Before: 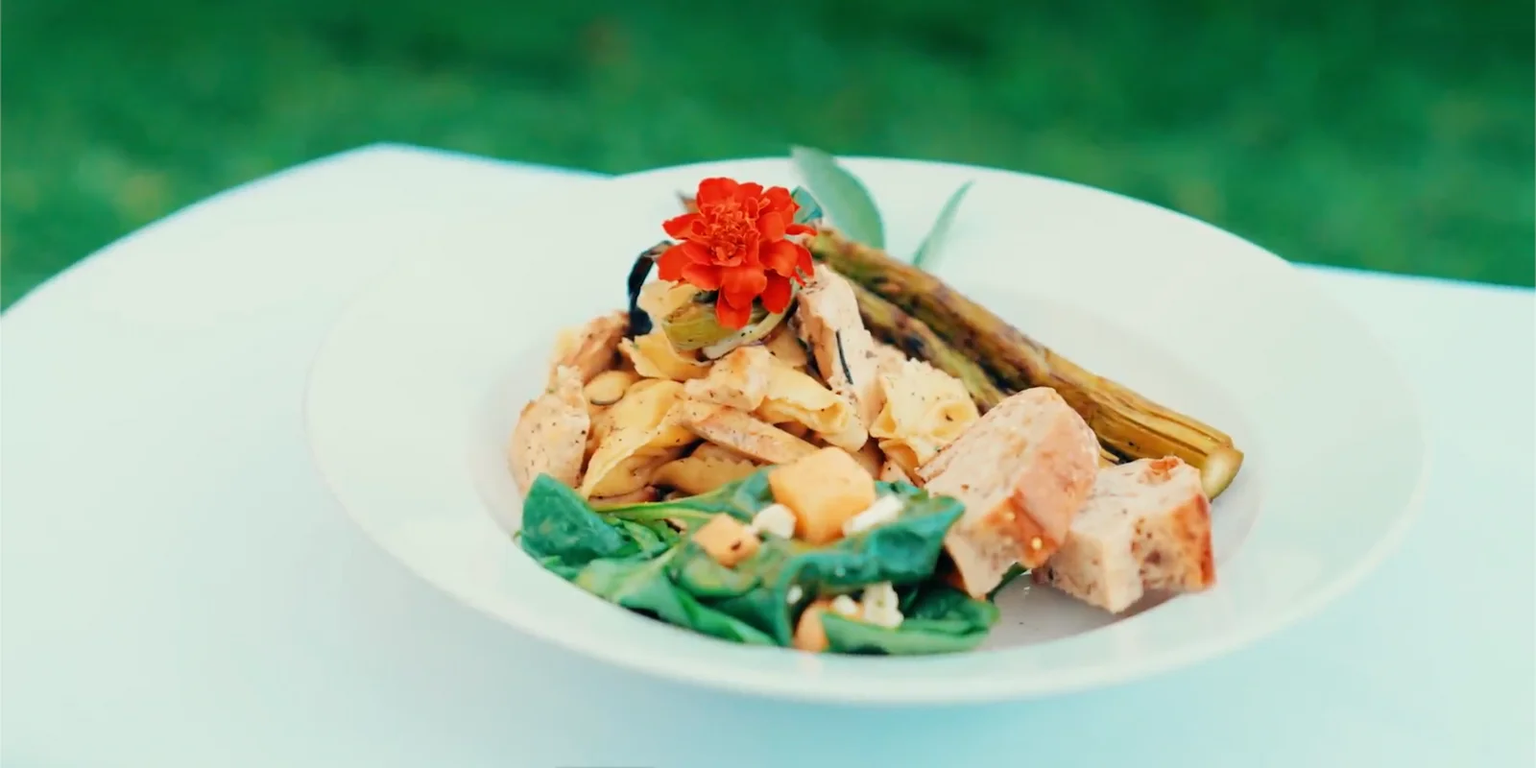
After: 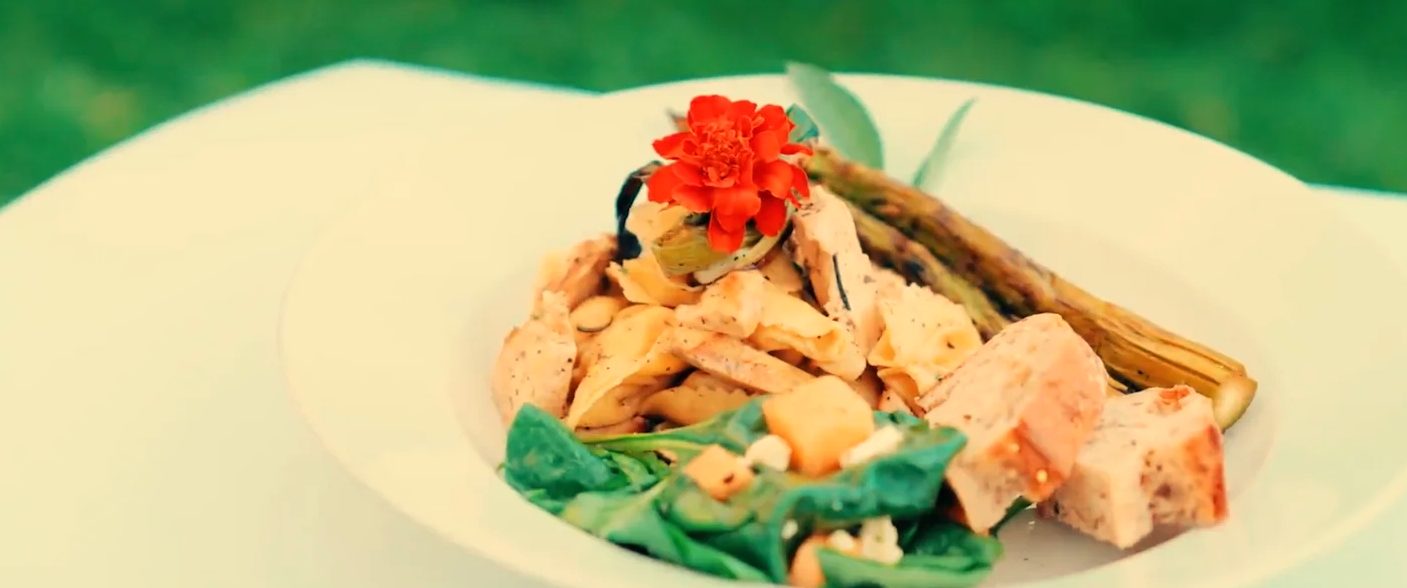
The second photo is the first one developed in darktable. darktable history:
crop and rotate: left 2.425%, top 11.305%, right 9.6%, bottom 15.08%
white balance: red 1.123, blue 0.83
